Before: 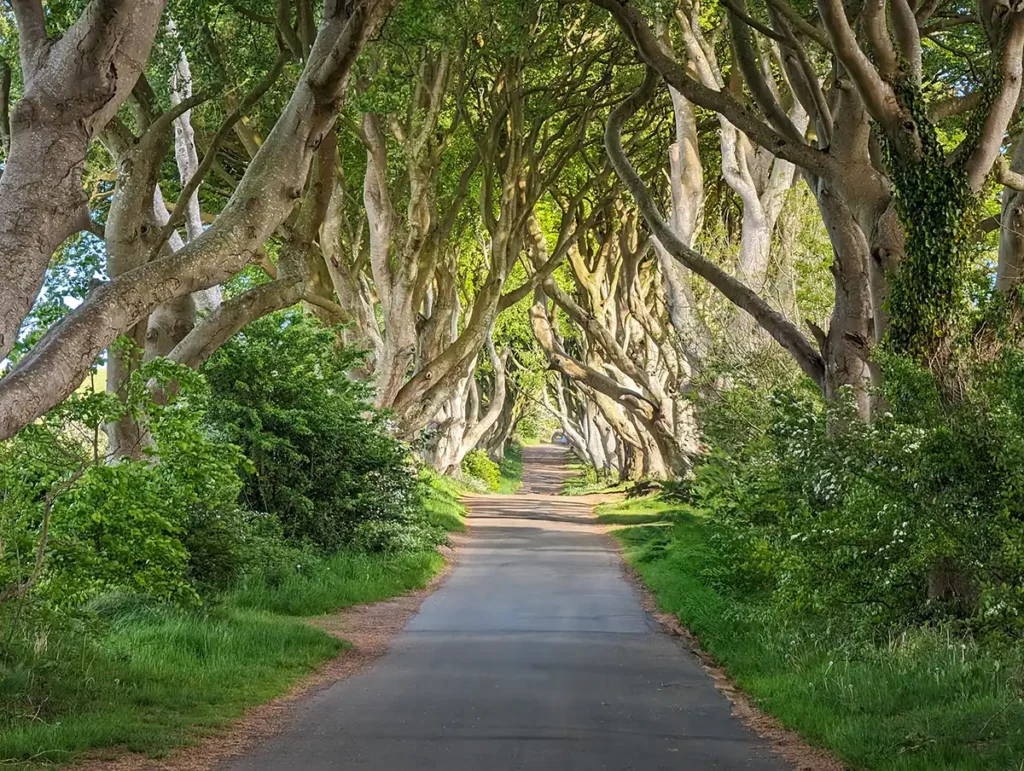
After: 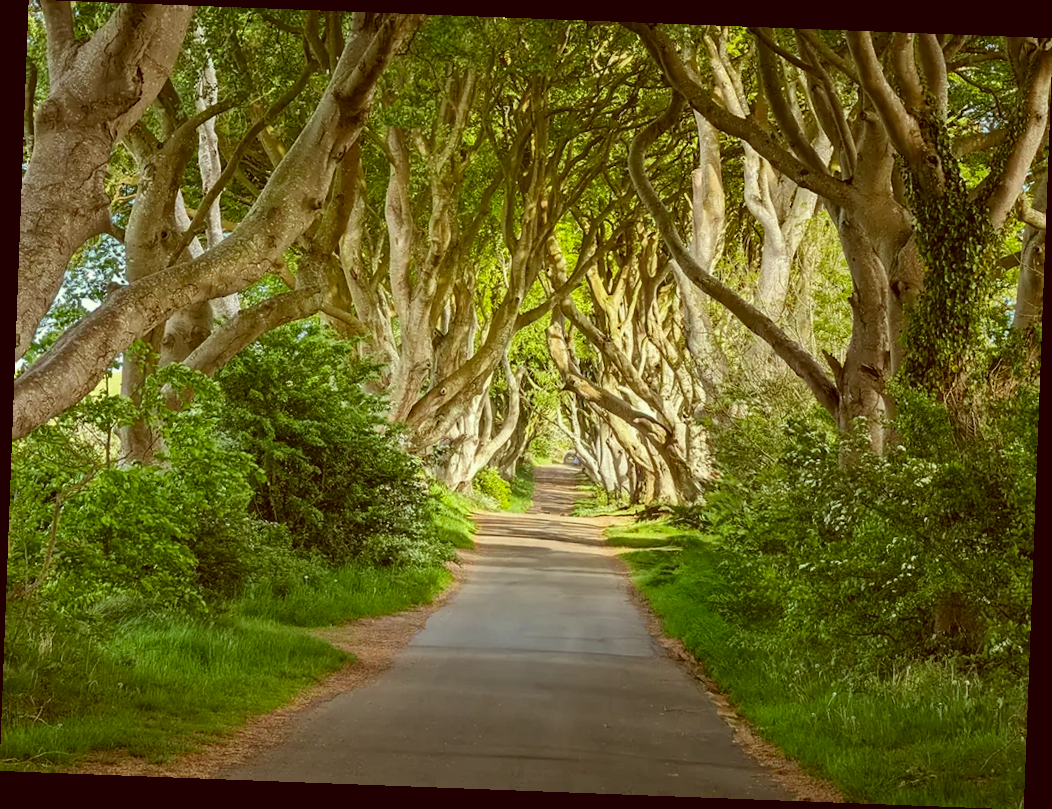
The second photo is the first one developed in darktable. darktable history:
rotate and perspective: rotation 2.17°, automatic cropping off
color correction: highlights a* -5.94, highlights b* 9.48, shadows a* 10.12, shadows b* 23.94
